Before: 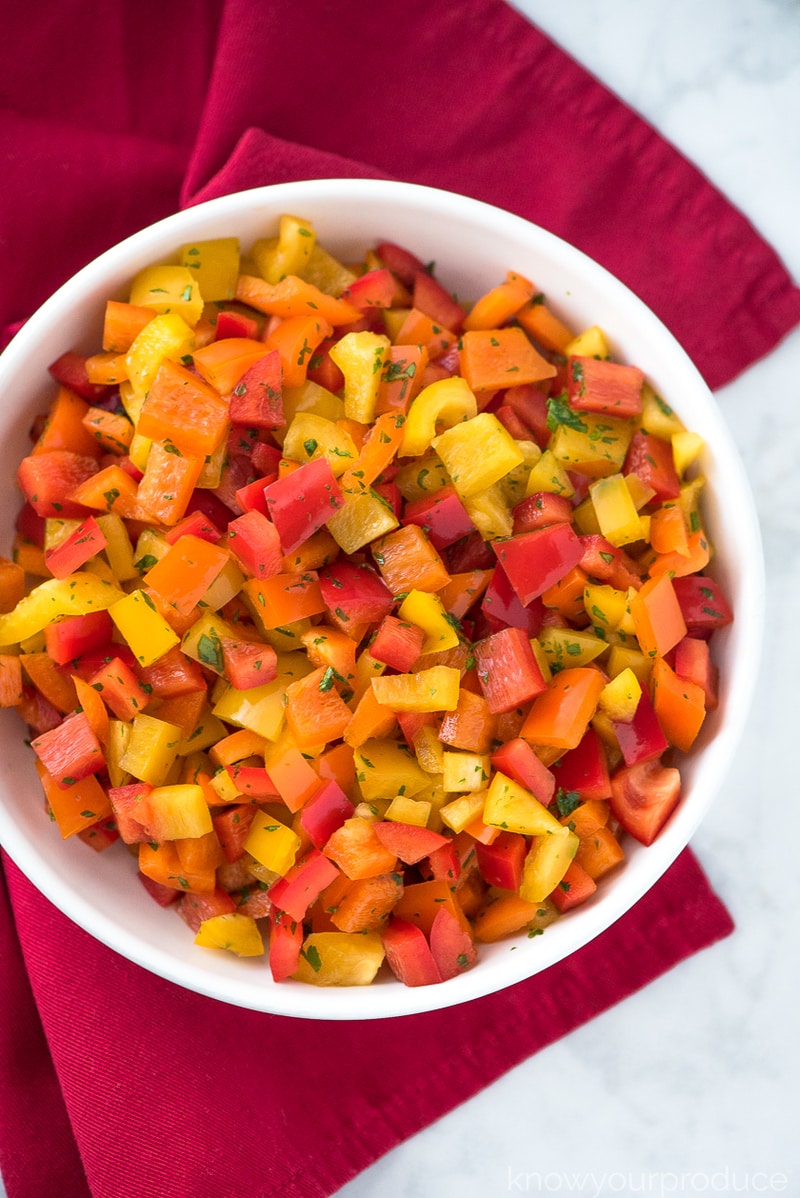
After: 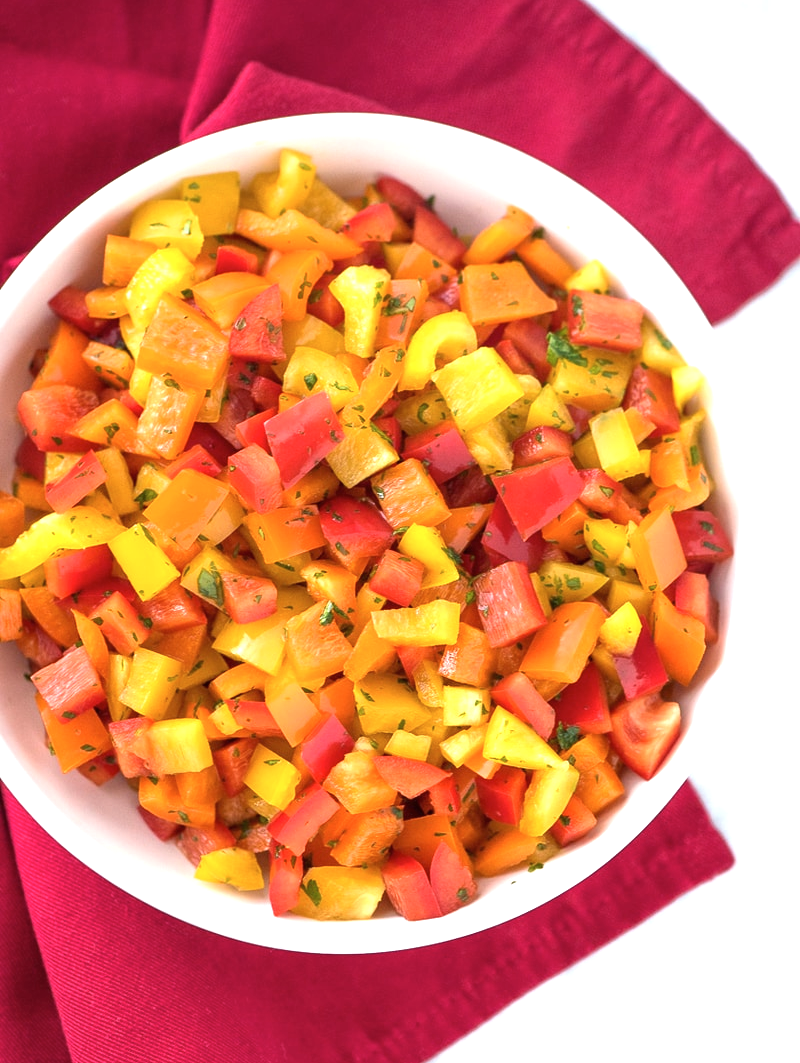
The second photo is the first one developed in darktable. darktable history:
tone equalizer: on, module defaults
exposure: black level correction 0, exposure 0.692 EV, compensate highlight preservation false
contrast brightness saturation: saturation -0.059
crop and rotate: top 5.512%, bottom 5.715%
